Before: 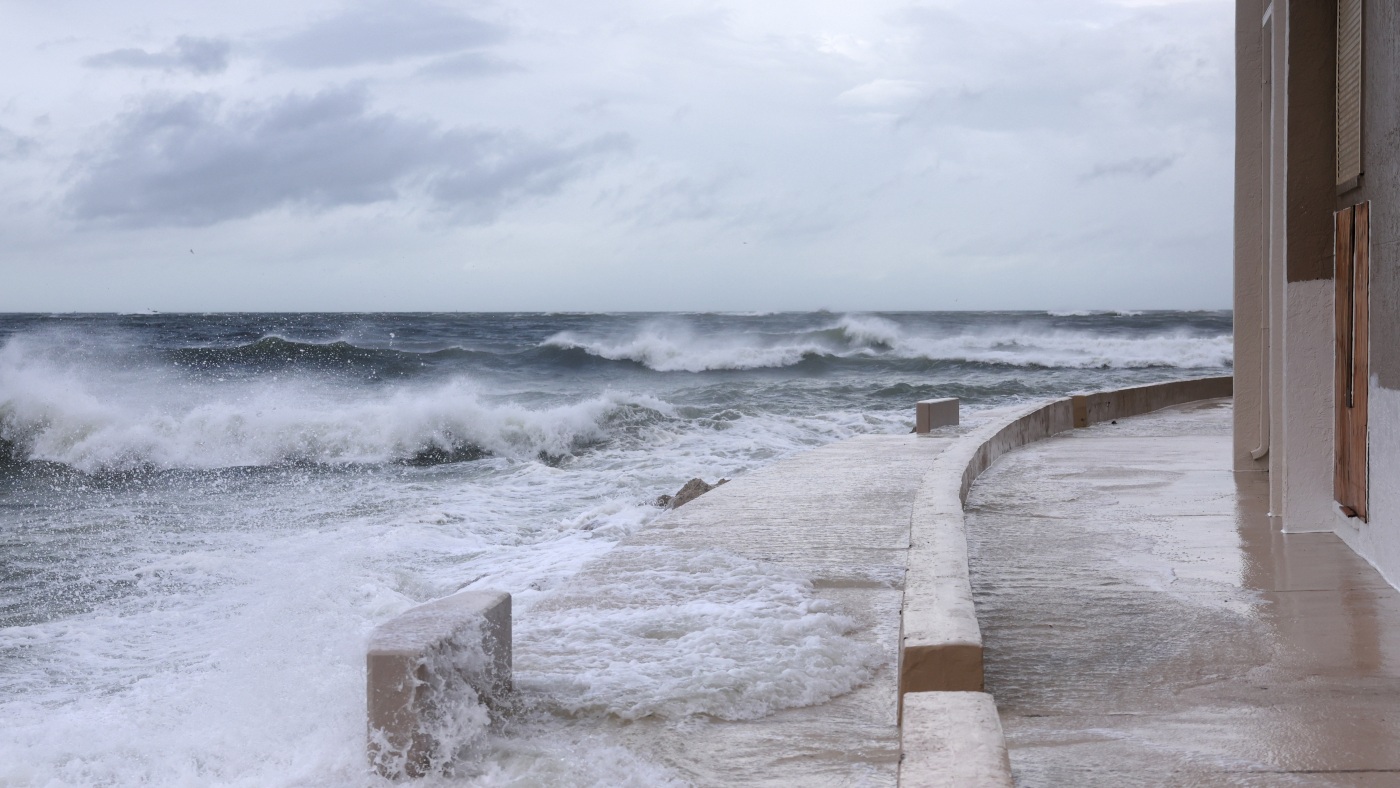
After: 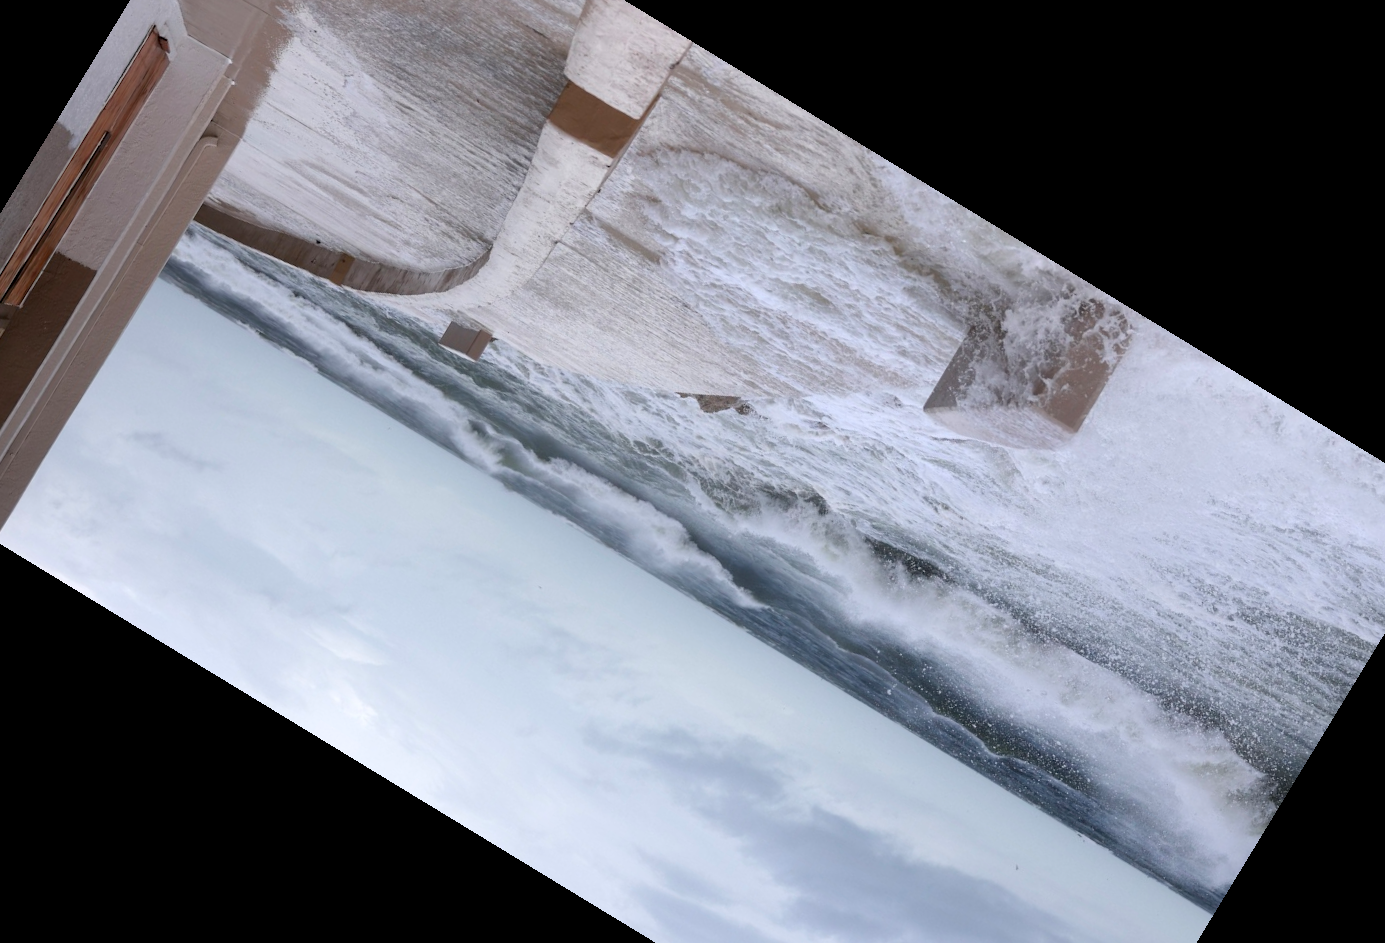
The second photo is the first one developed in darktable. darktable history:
crop and rotate: angle 148.68°, left 9.111%, top 15.603%, right 4.588%, bottom 17.041%
exposure: black level correction 0.004, exposure 0.014 EV, compensate highlight preservation false
